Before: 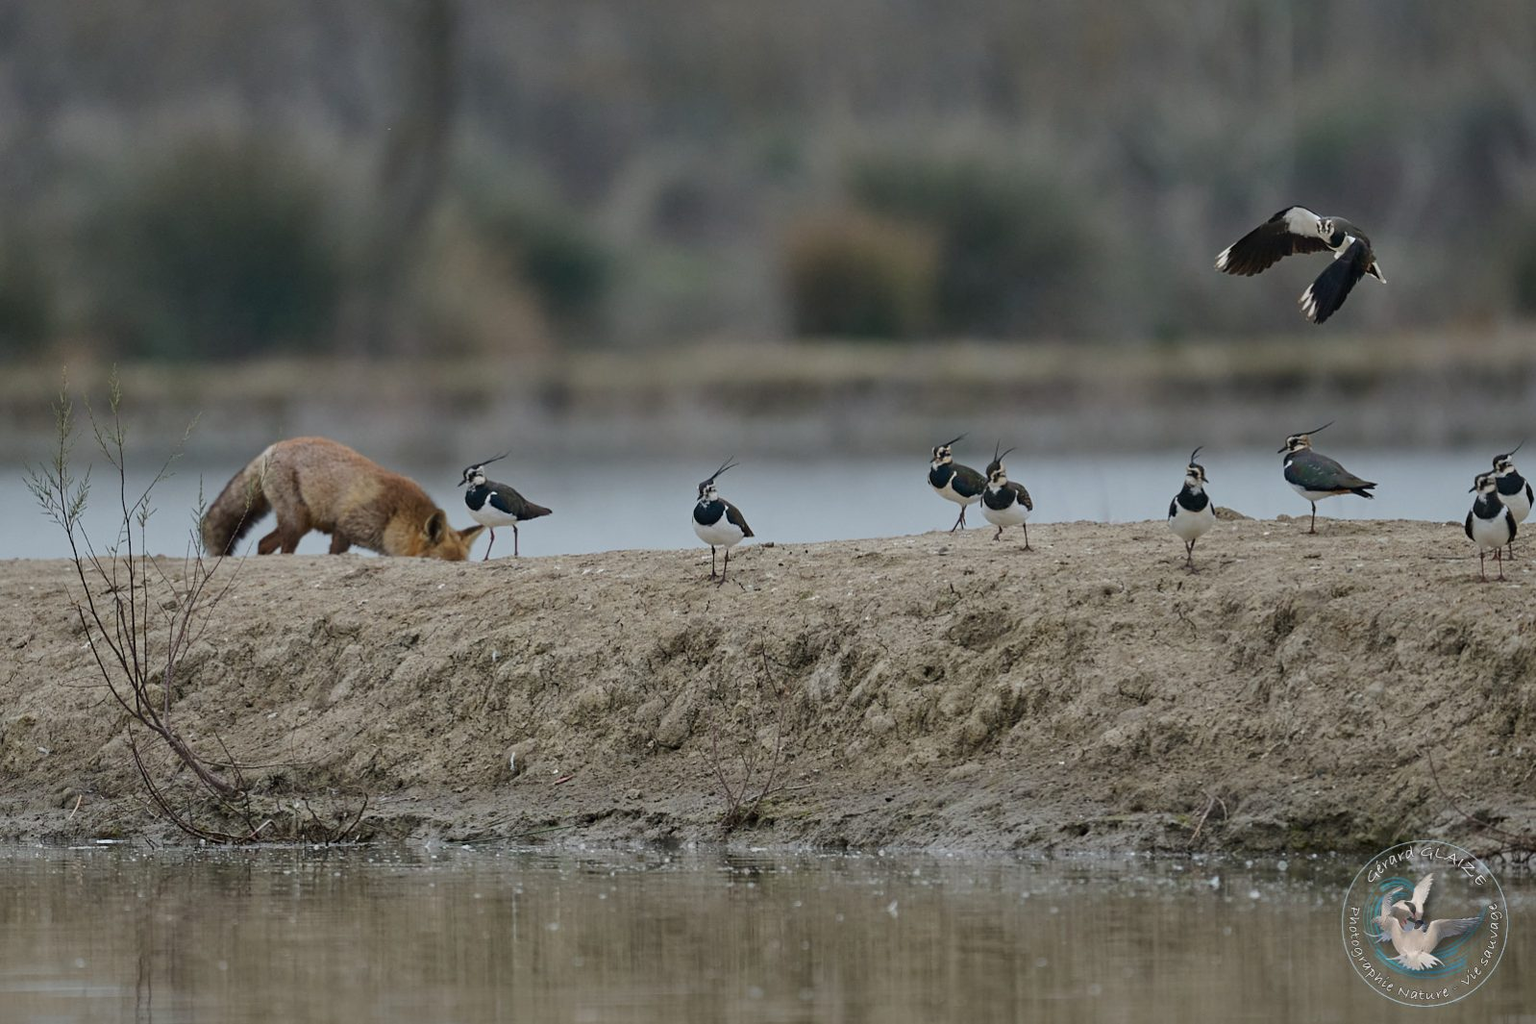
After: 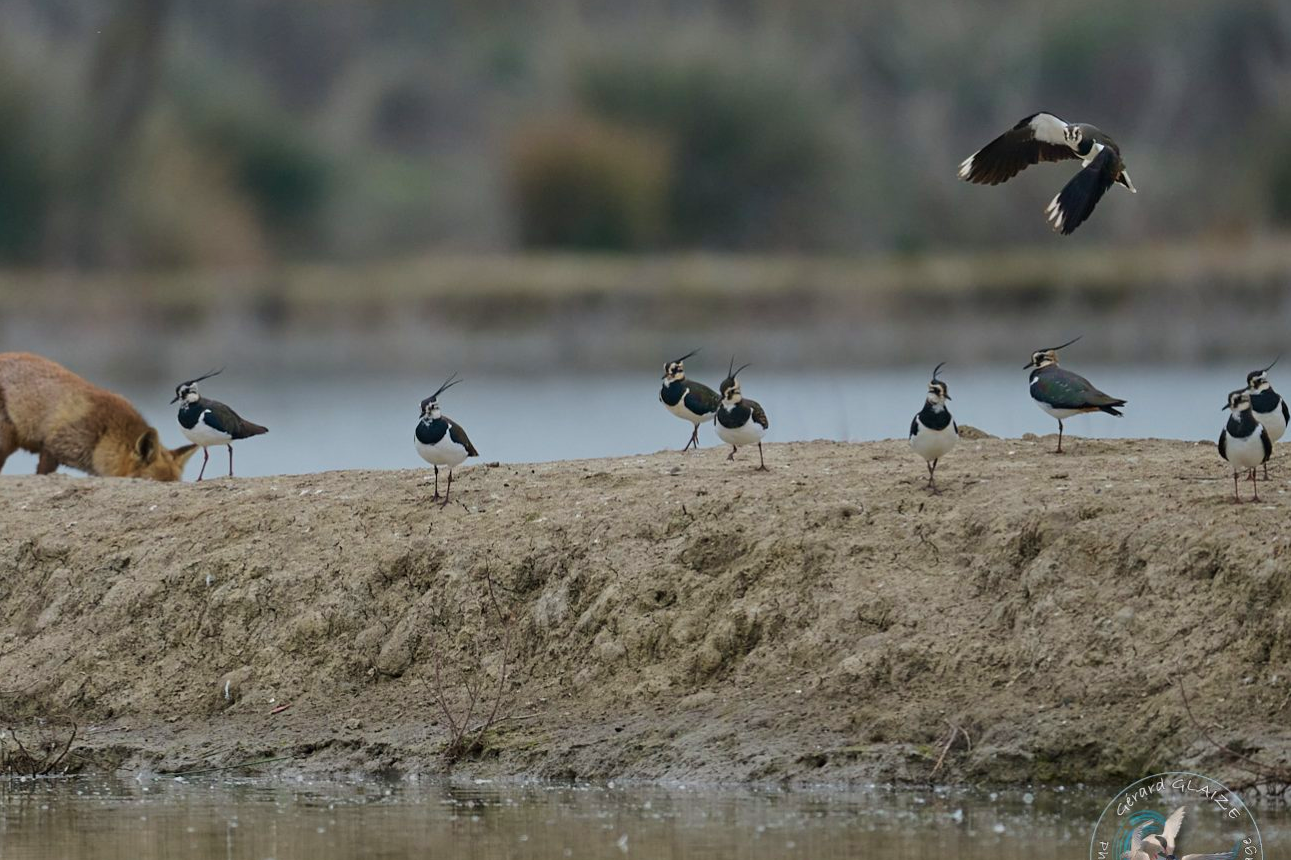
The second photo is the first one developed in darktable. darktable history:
crop: left 19.159%, top 9.58%, bottom 9.58%
velvia: on, module defaults
